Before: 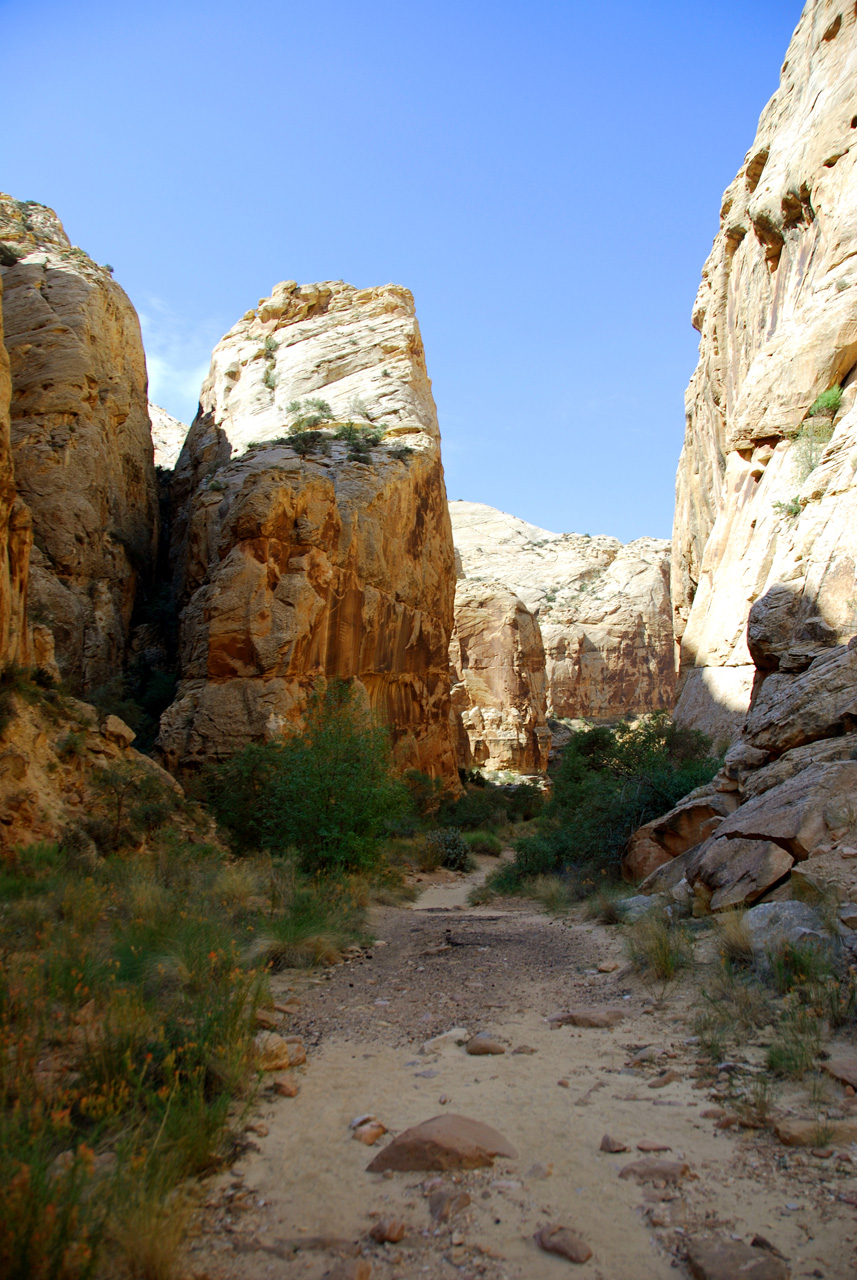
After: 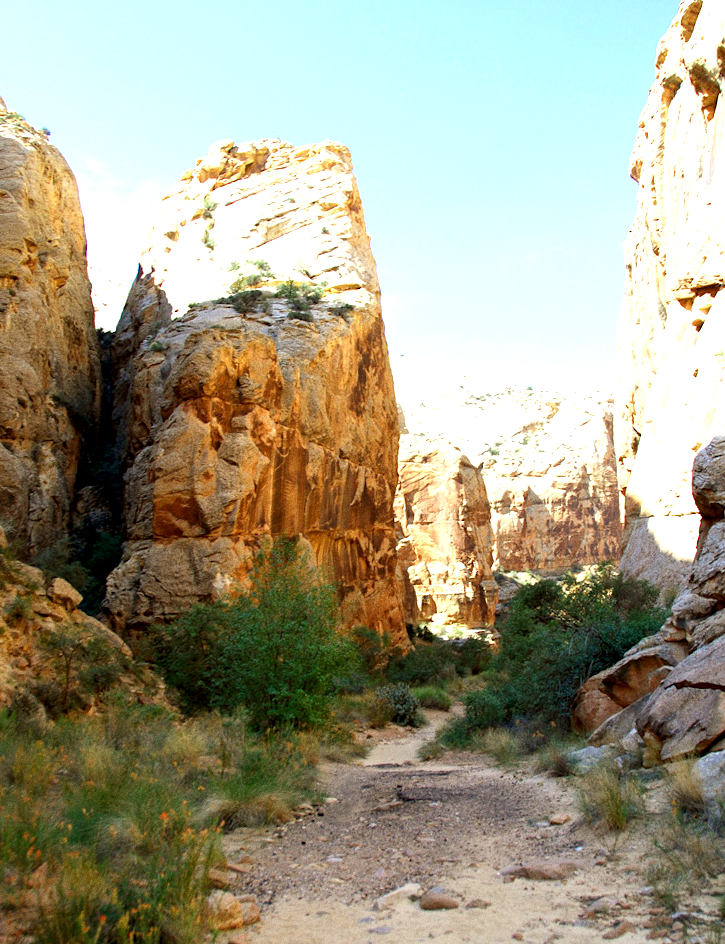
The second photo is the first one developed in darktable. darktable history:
crop: left 7.856%, top 11.836%, right 10.12%, bottom 15.387%
local contrast: mode bilateral grid, contrast 20, coarseness 50, detail 120%, midtone range 0.2
exposure: black level correction 0.001, exposure 0.5 EV, compensate exposure bias true, compensate highlight preservation false
grain: coarseness 0.09 ISO
rotate and perspective: rotation -1.24°, automatic cropping off
